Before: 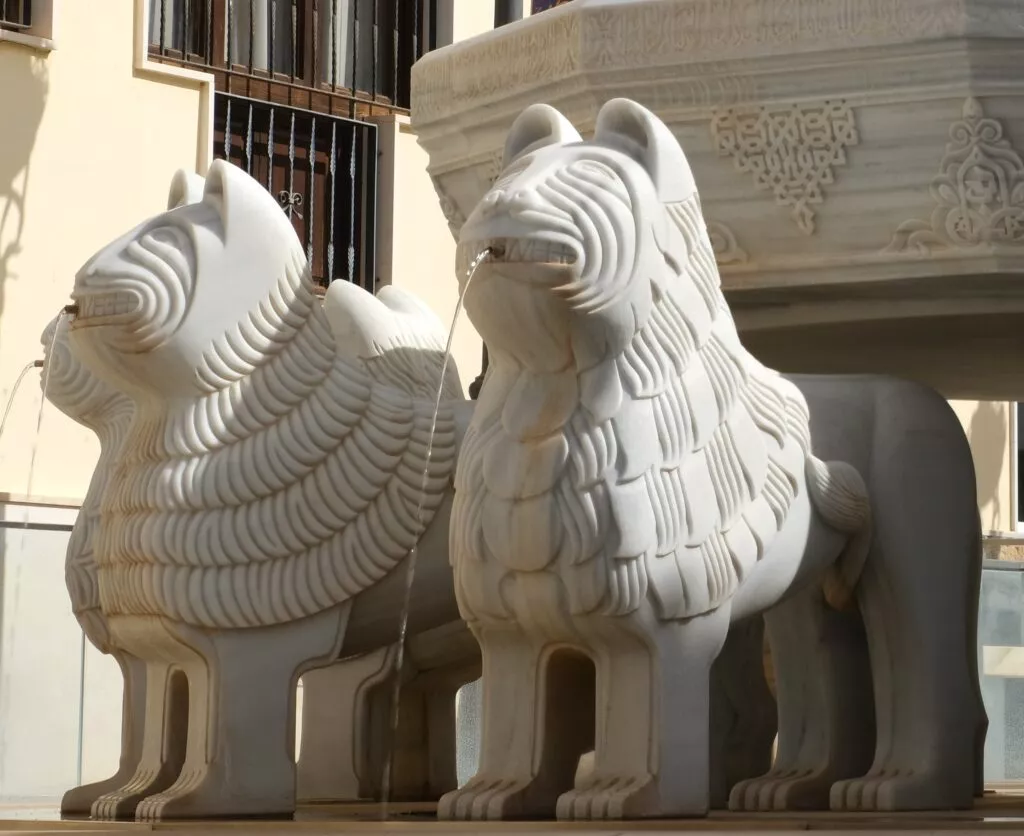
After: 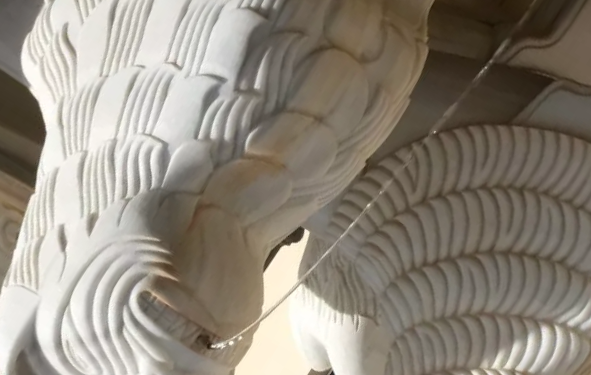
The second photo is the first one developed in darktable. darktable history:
crop and rotate: angle 148.03°, left 9.12%, top 15.64%, right 4.423%, bottom 17.185%
